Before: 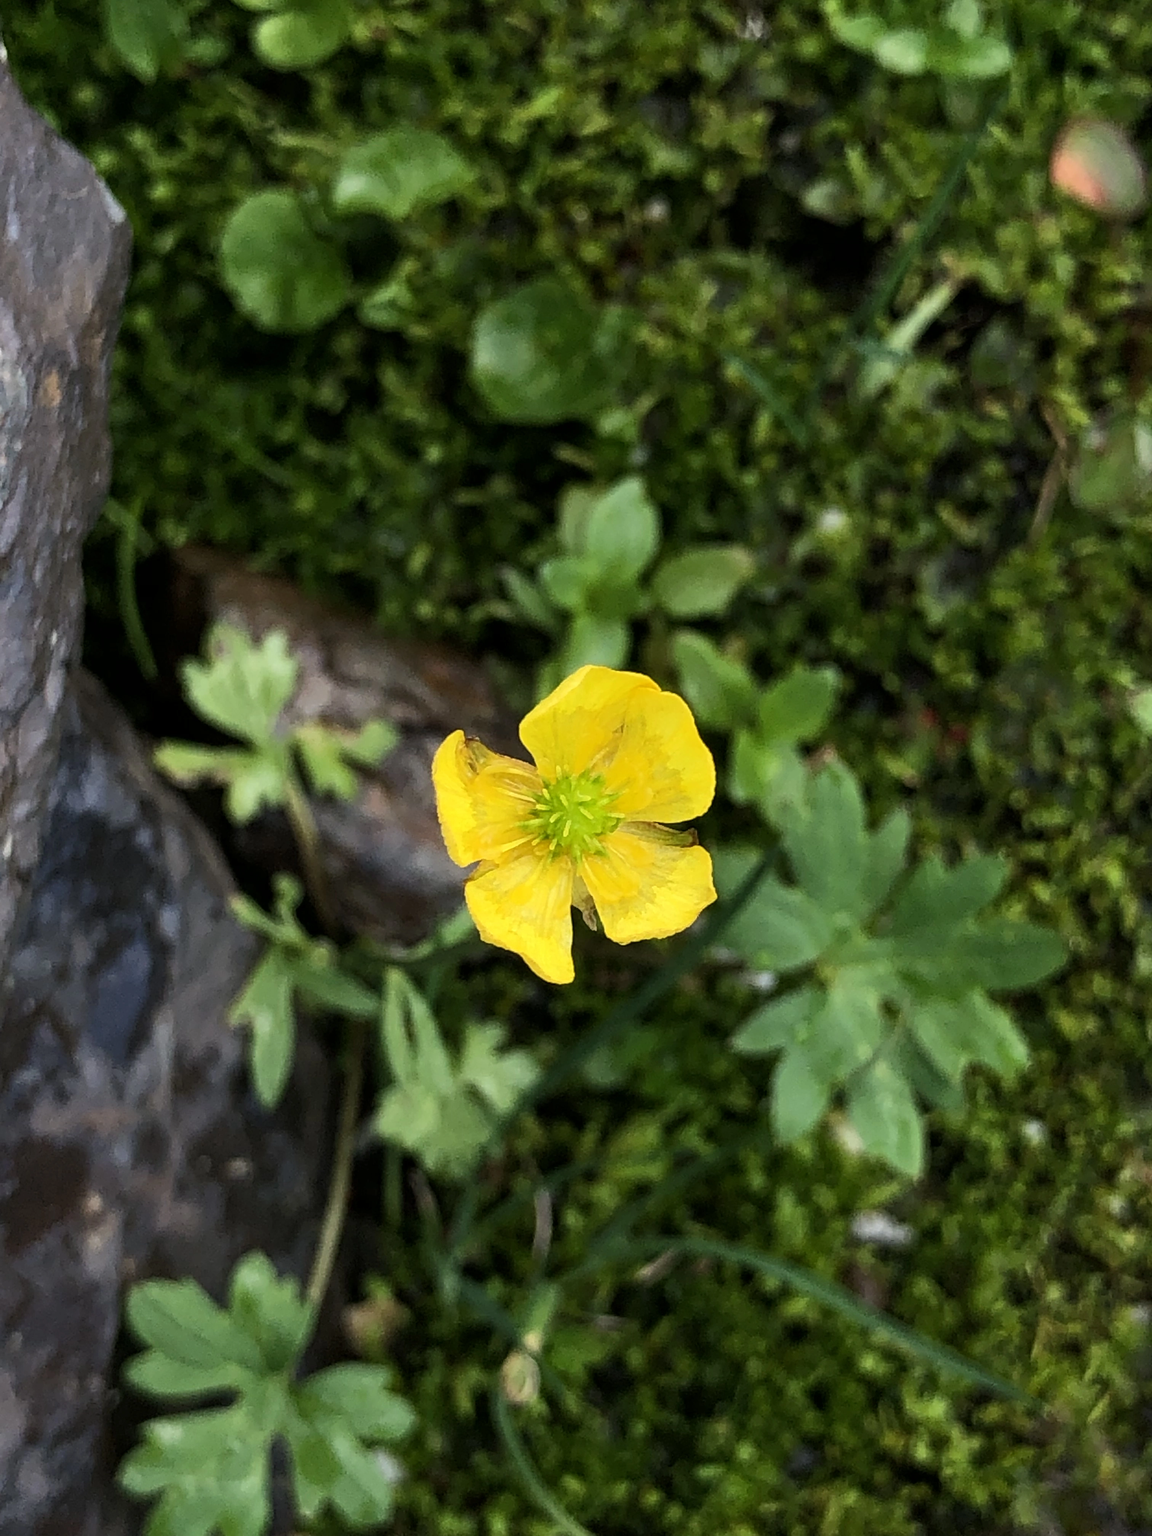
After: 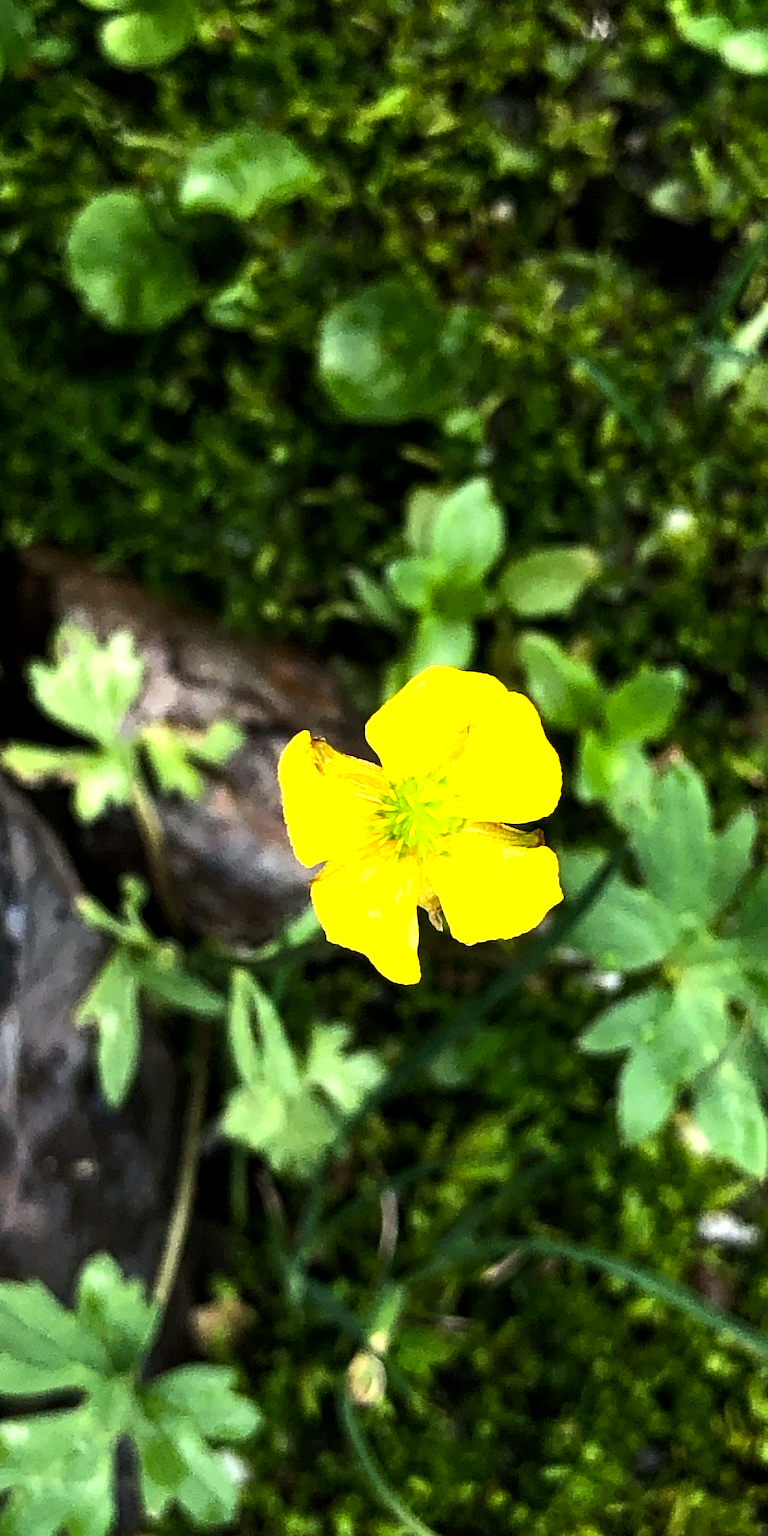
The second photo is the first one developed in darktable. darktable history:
exposure: black level correction 0.001, exposure 0.499 EV, compensate highlight preservation false
crop and rotate: left 13.459%, right 19.867%
tone equalizer: -8 EV -0.774 EV, -7 EV -0.683 EV, -6 EV -0.582 EV, -5 EV -0.366 EV, -3 EV 0.381 EV, -2 EV 0.6 EV, -1 EV 0.68 EV, +0 EV 0.725 EV, edges refinement/feathering 500, mask exposure compensation -1.57 EV, preserve details no
